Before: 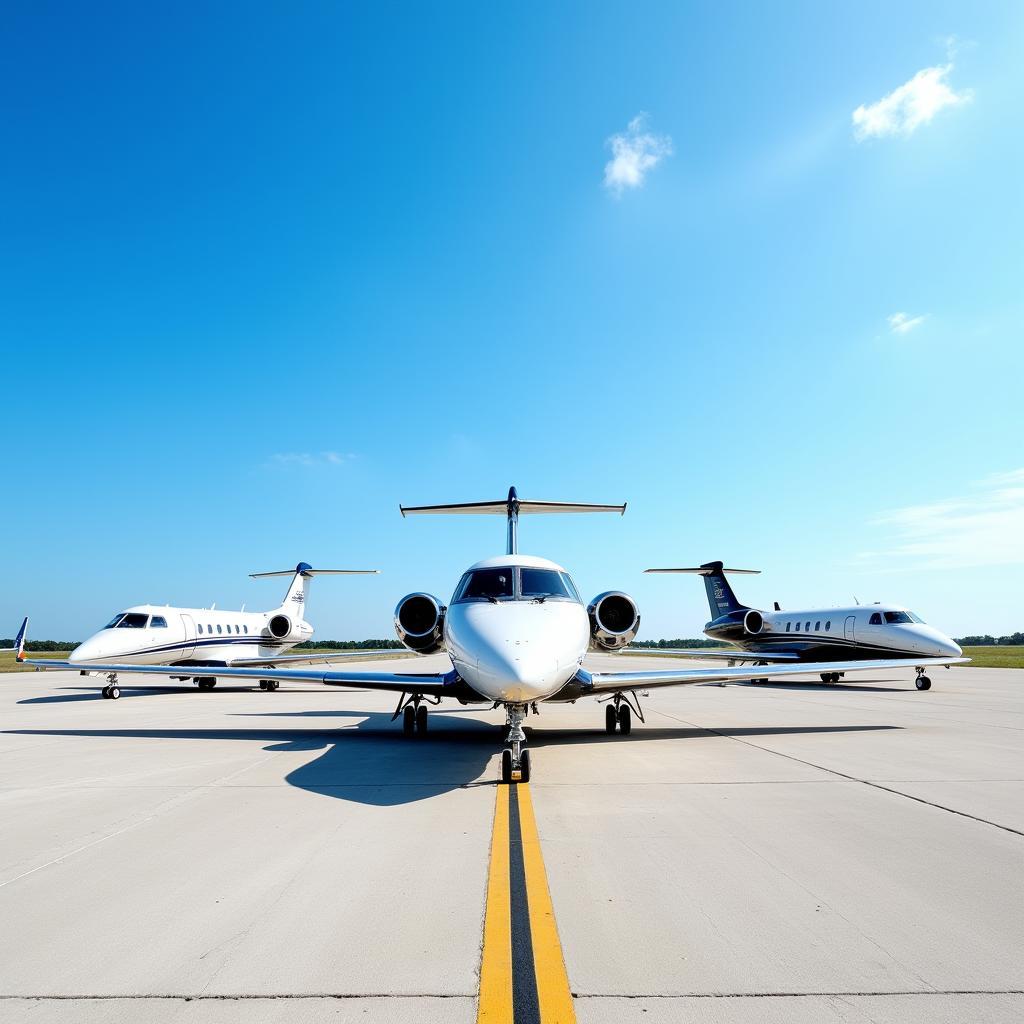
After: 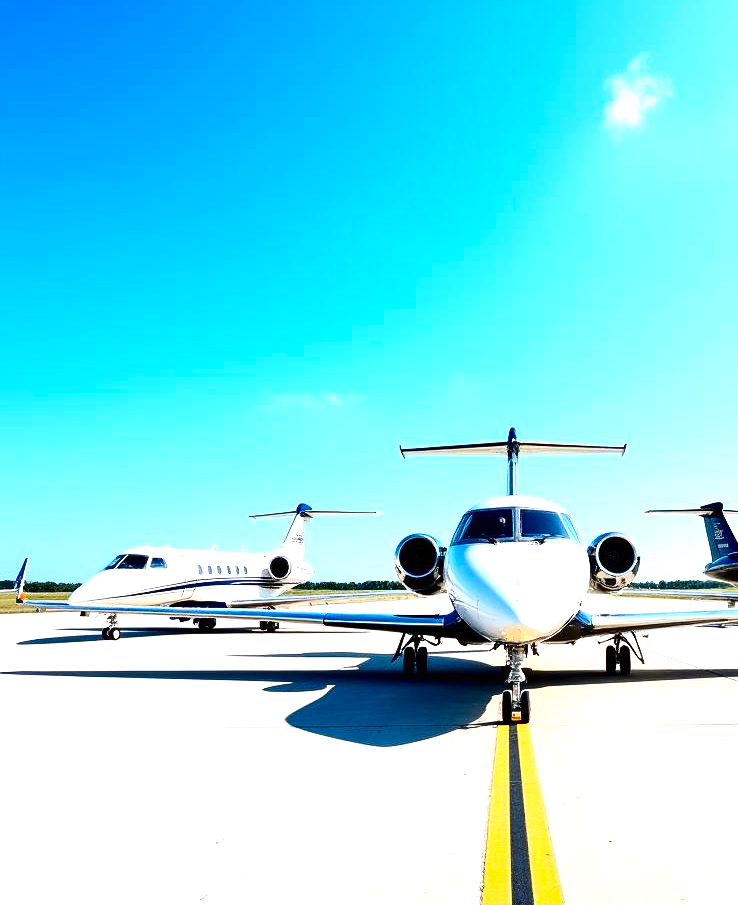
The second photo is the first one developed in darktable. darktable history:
crop: top 5.78%, right 27.913%, bottom 5.804%
exposure: black level correction 0, exposure 0.889 EV, compensate highlight preservation false
contrast brightness saturation: contrast 0.213, brightness -0.113, saturation 0.206
